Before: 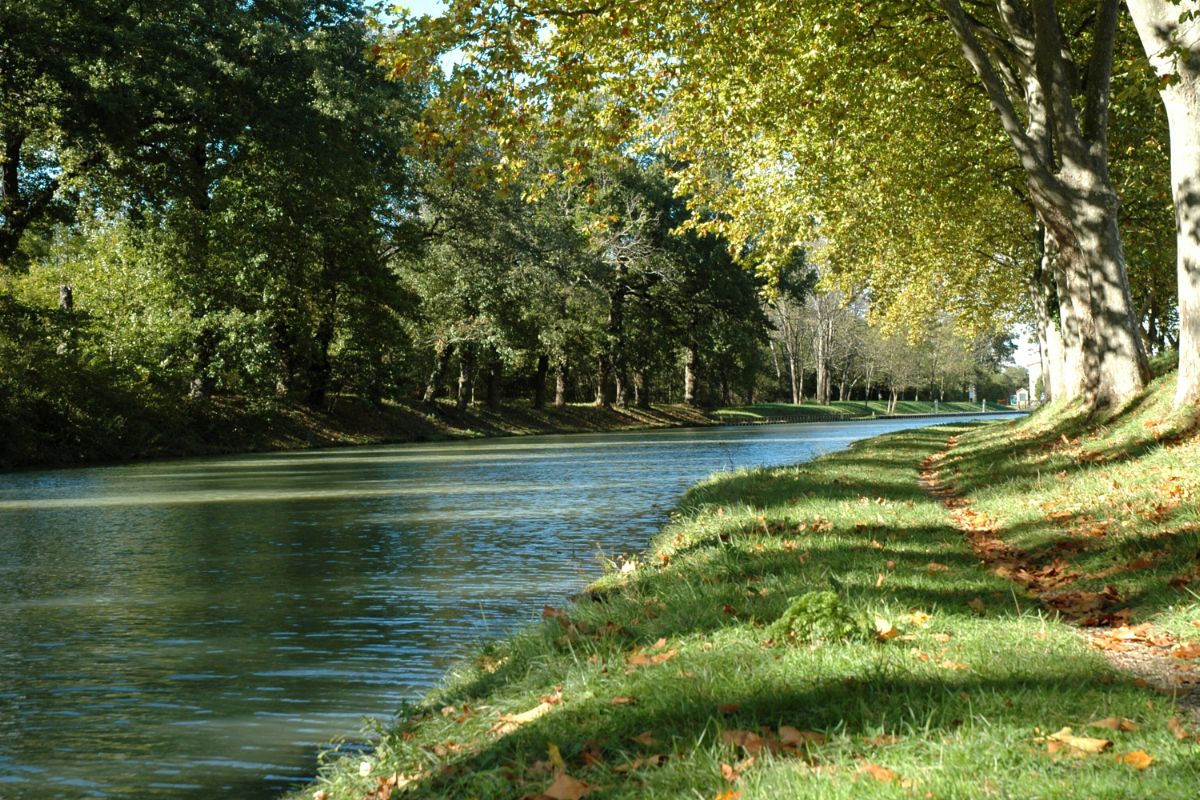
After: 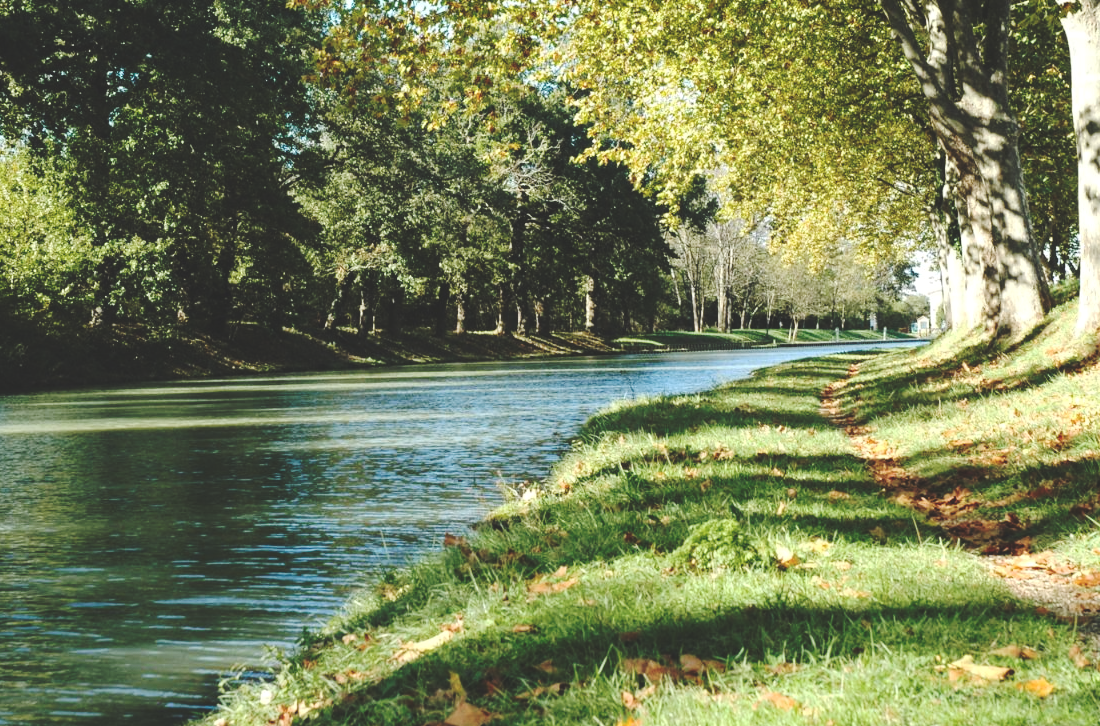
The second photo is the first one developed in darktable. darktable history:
base curve: curves: ch0 [(0, 0.024) (0.055, 0.065) (0.121, 0.166) (0.236, 0.319) (0.693, 0.726) (1, 1)], preserve colors none
crop and rotate: left 8.262%, top 9.226%
contrast brightness saturation: contrast 0.15, brightness 0.05
local contrast: highlights 100%, shadows 100%, detail 120%, midtone range 0.2
